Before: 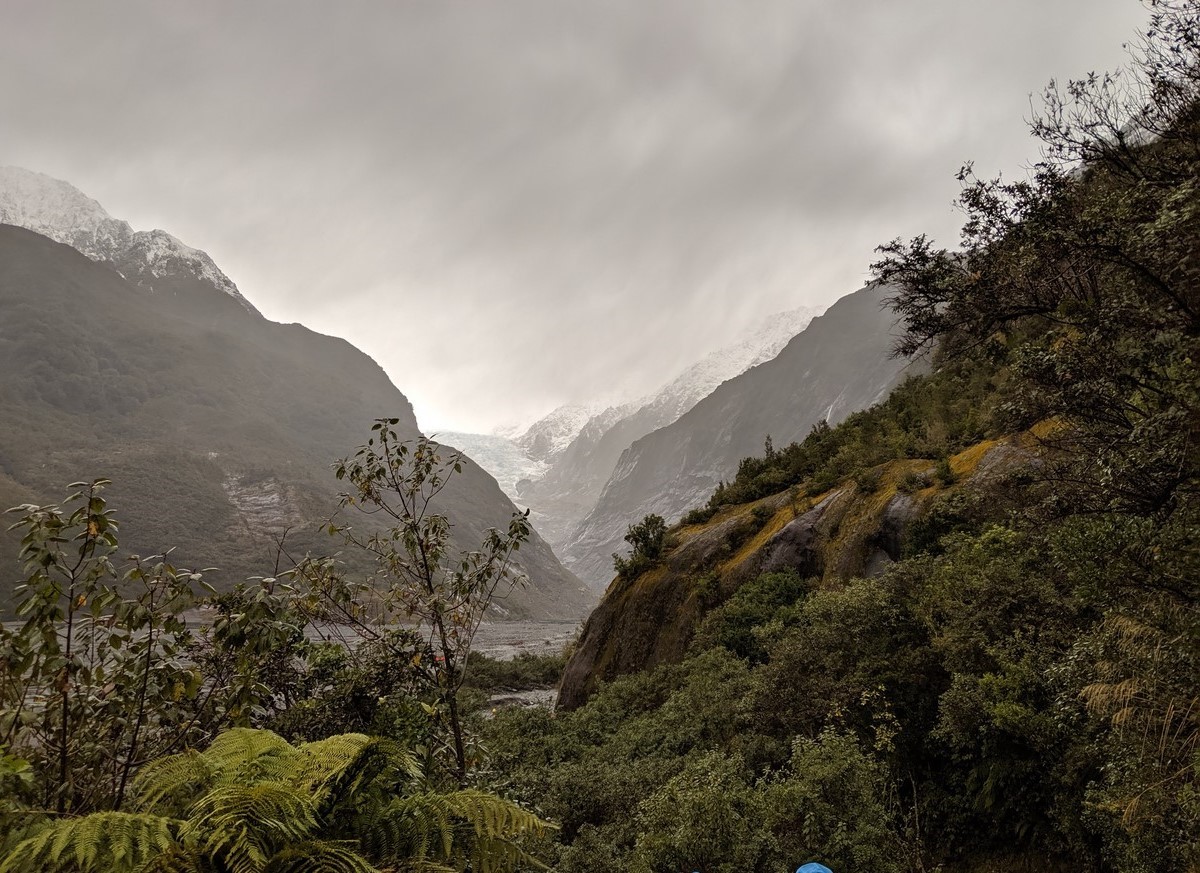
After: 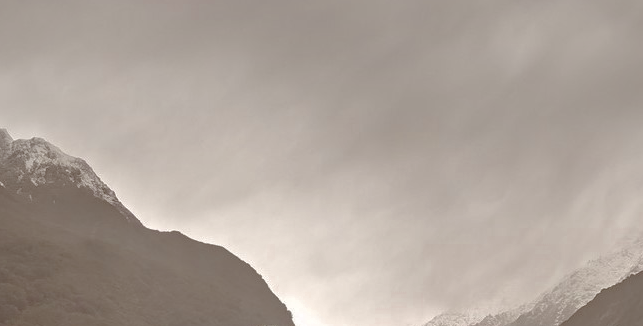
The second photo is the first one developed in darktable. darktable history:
crop: left 10.14%, top 10.543%, right 36.21%, bottom 52.015%
color zones: curves: ch0 [(0, 0.5) (0.125, 0.4) (0.25, 0.5) (0.375, 0.4) (0.5, 0.4) (0.625, 0.35) (0.75, 0.35) (0.875, 0.5)]; ch1 [(0, 0.35) (0.125, 0.45) (0.25, 0.35) (0.375, 0.35) (0.5, 0.35) (0.625, 0.35) (0.75, 0.45) (0.875, 0.35)]; ch2 [(0, 0.6) (0.125, 0.5) (0.25, 0.5) (0.375, 0.6) (0.5, 0.6) (0.625, 0.5) (0.75, 0.5) (0.875, 0.5)]
contrast brightness saturation: saturation -0.154
shadows and highlights: on, module defaults
color balance rgb: global offset › chroma 0.399%, global offset › hue 32.64°, linear chroma grading › global chroma 7.836%, perceptual saturation grading › global saturation 0.024%, global vibrance 20%
